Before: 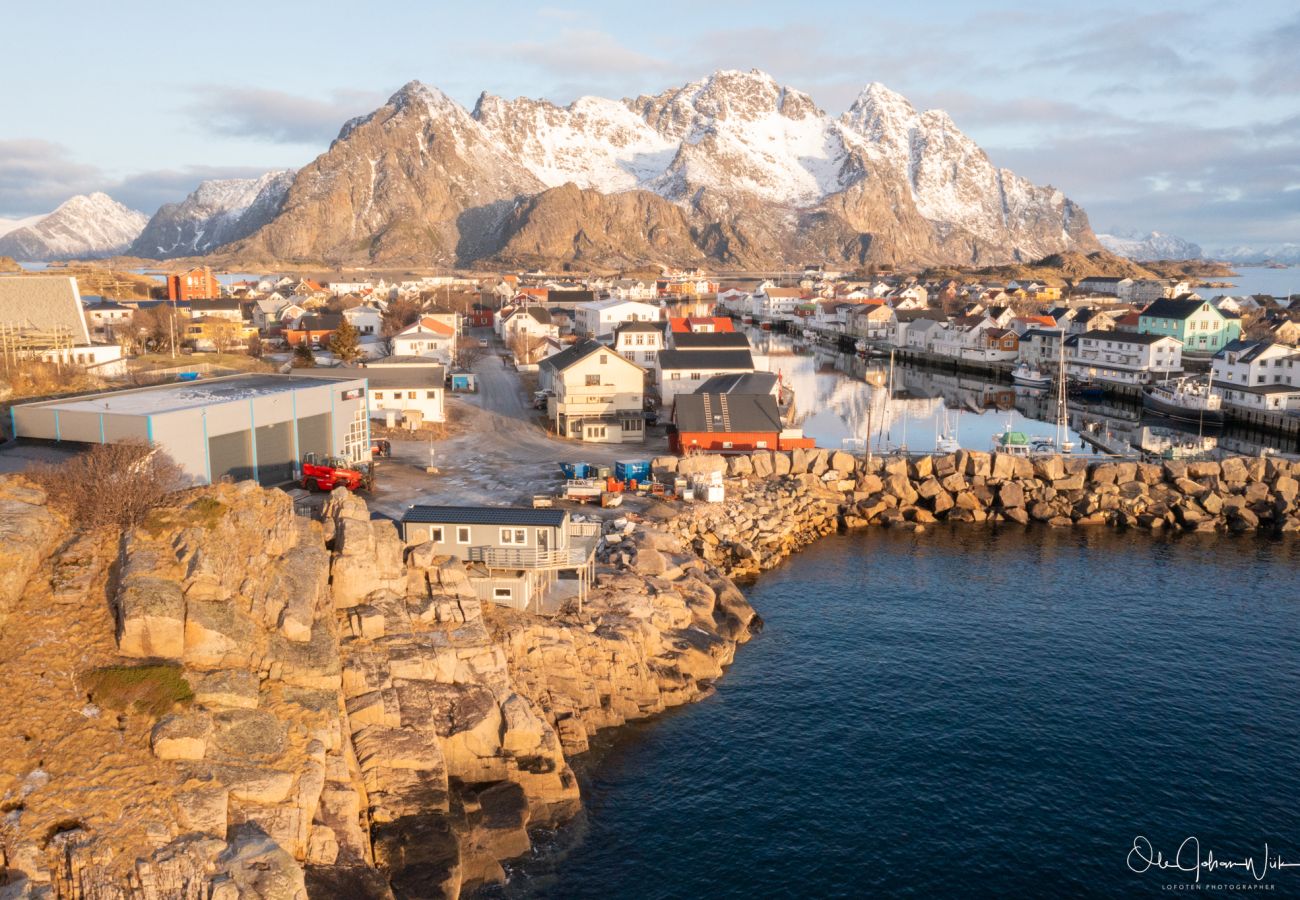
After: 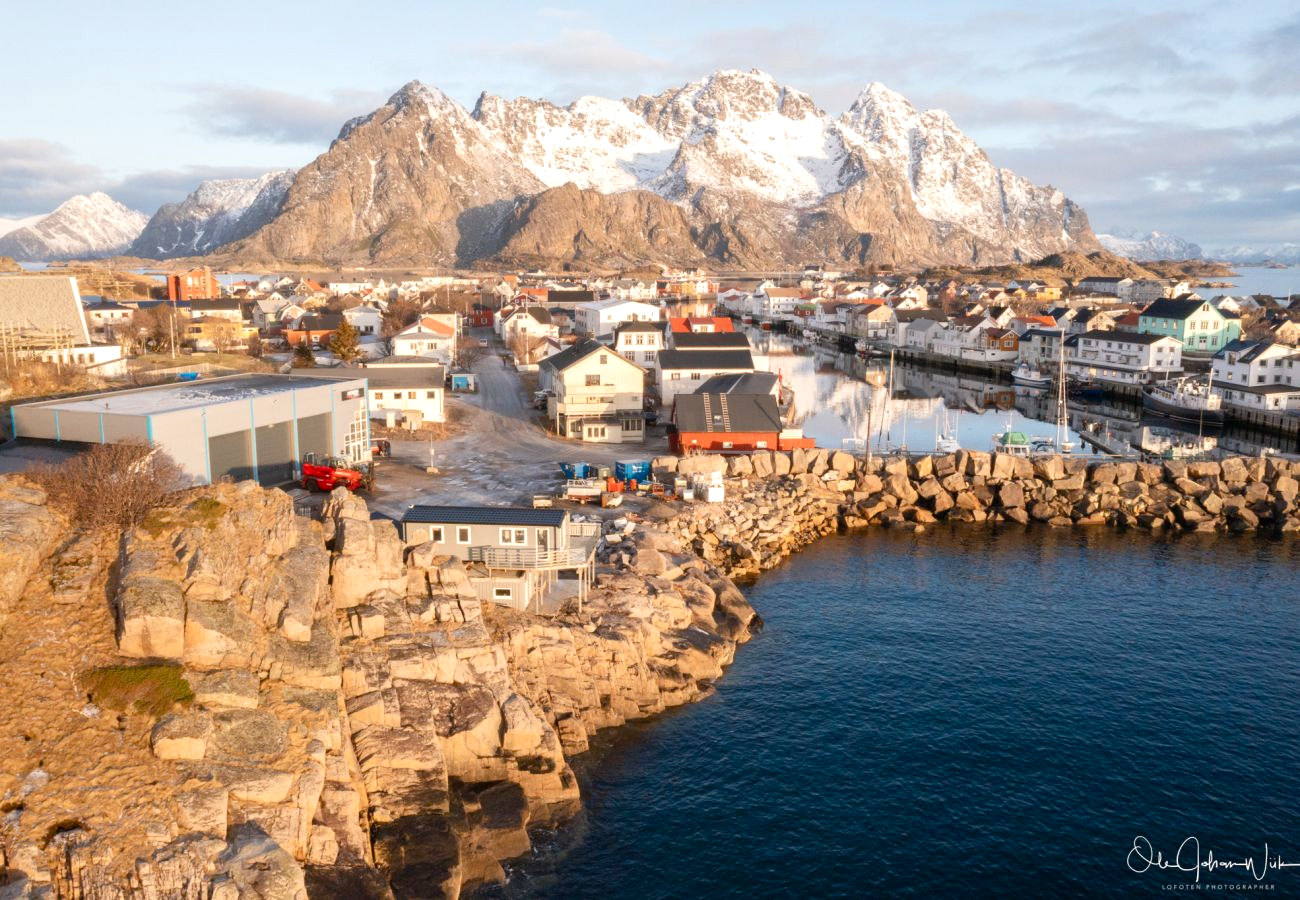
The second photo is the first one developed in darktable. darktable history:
color balance rgb: highlights gain › luminance 14.706%, white fulcrum 0.986 EV, perceptual saturation grading › global saturation 0.208%, perceptual saturation grading › highlights -14.546%, perceptual saturation grading › shadows 26.031%
